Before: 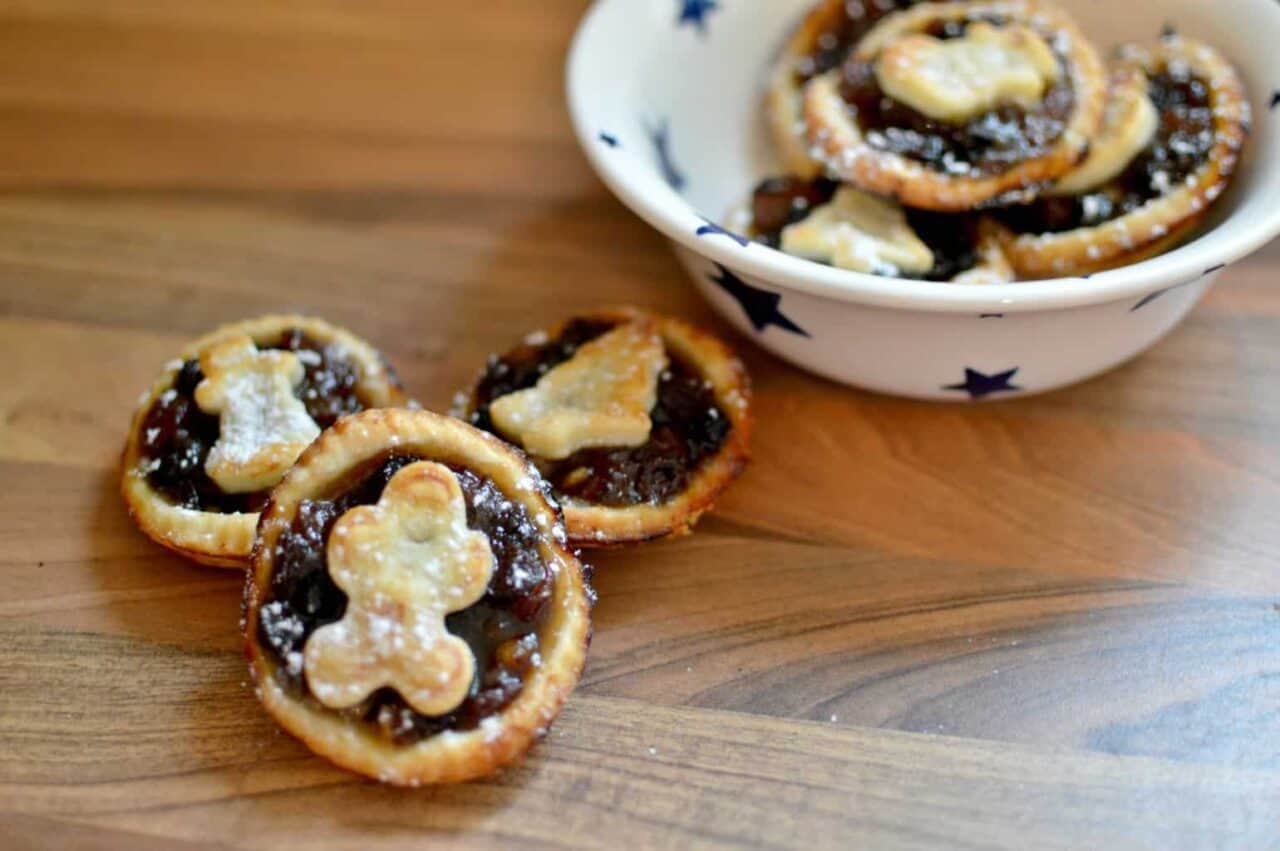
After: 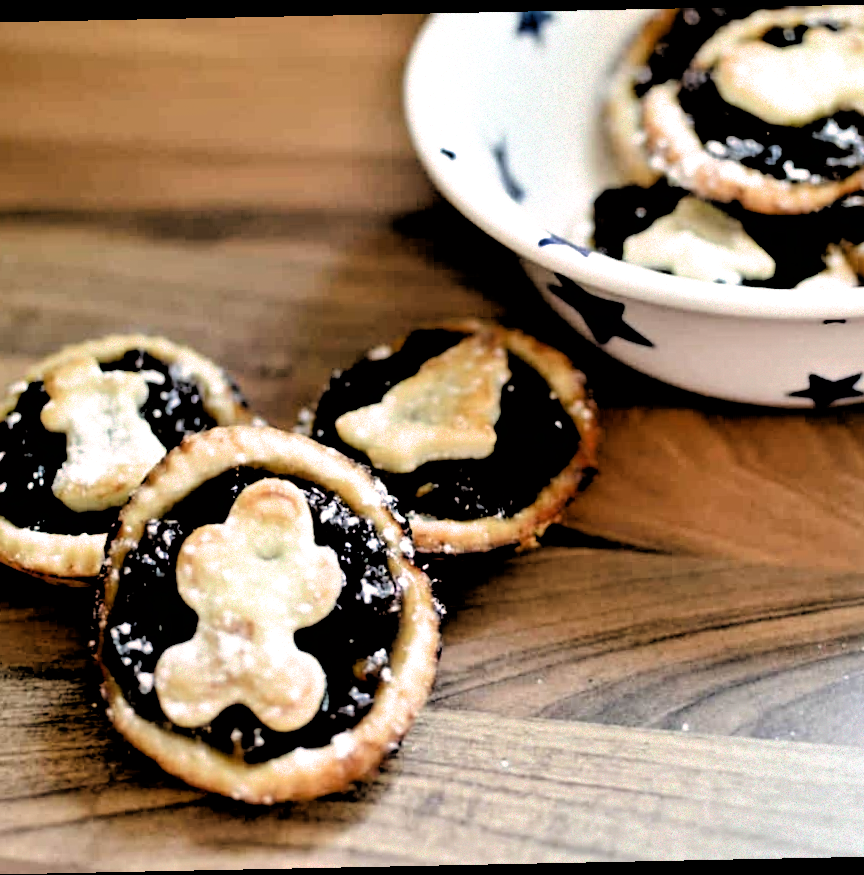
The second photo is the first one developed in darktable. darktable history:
filmic rgb: black relative exposure -1 EV, white relative exposure 2.05 EV, hardness 1.52, contrast 2.25, enable highlight reconstruction true
rotate and perspective: rotation -1.17°, automatic cropping off
crop and rotate: left 12.673%, right 20.66%
